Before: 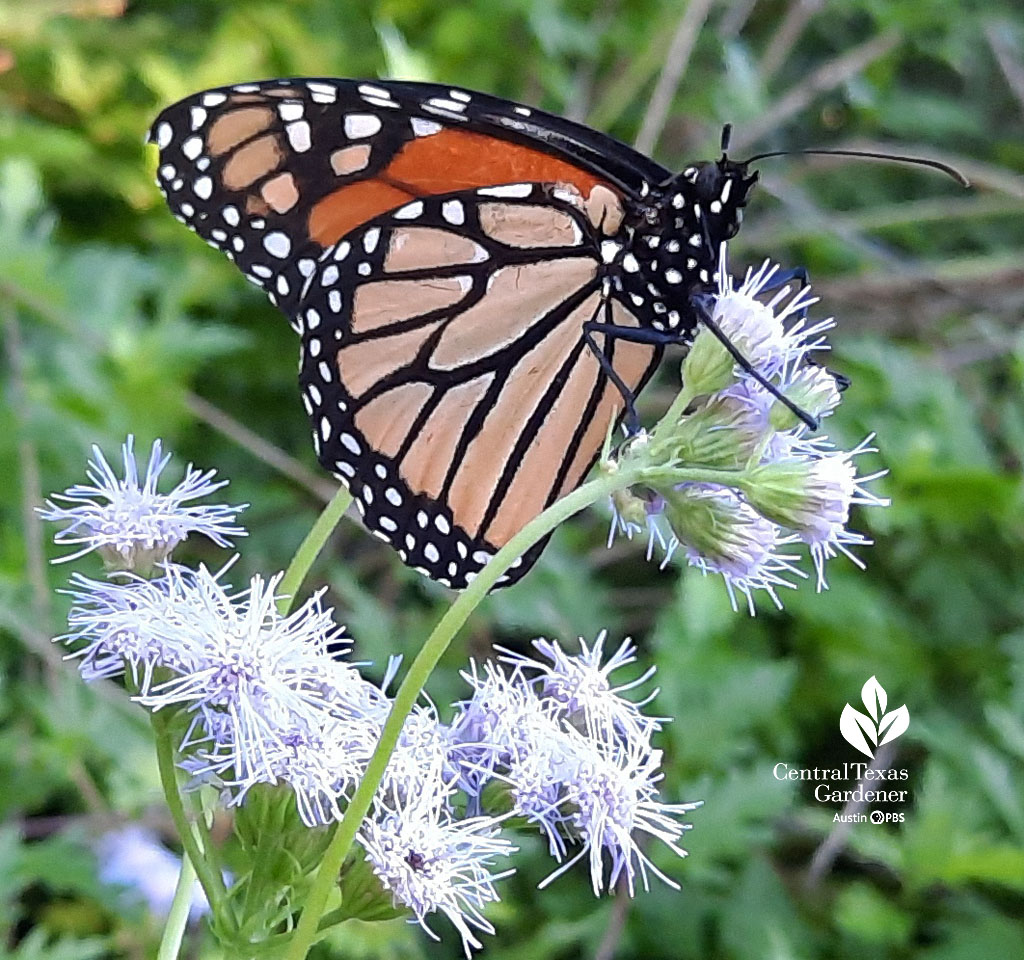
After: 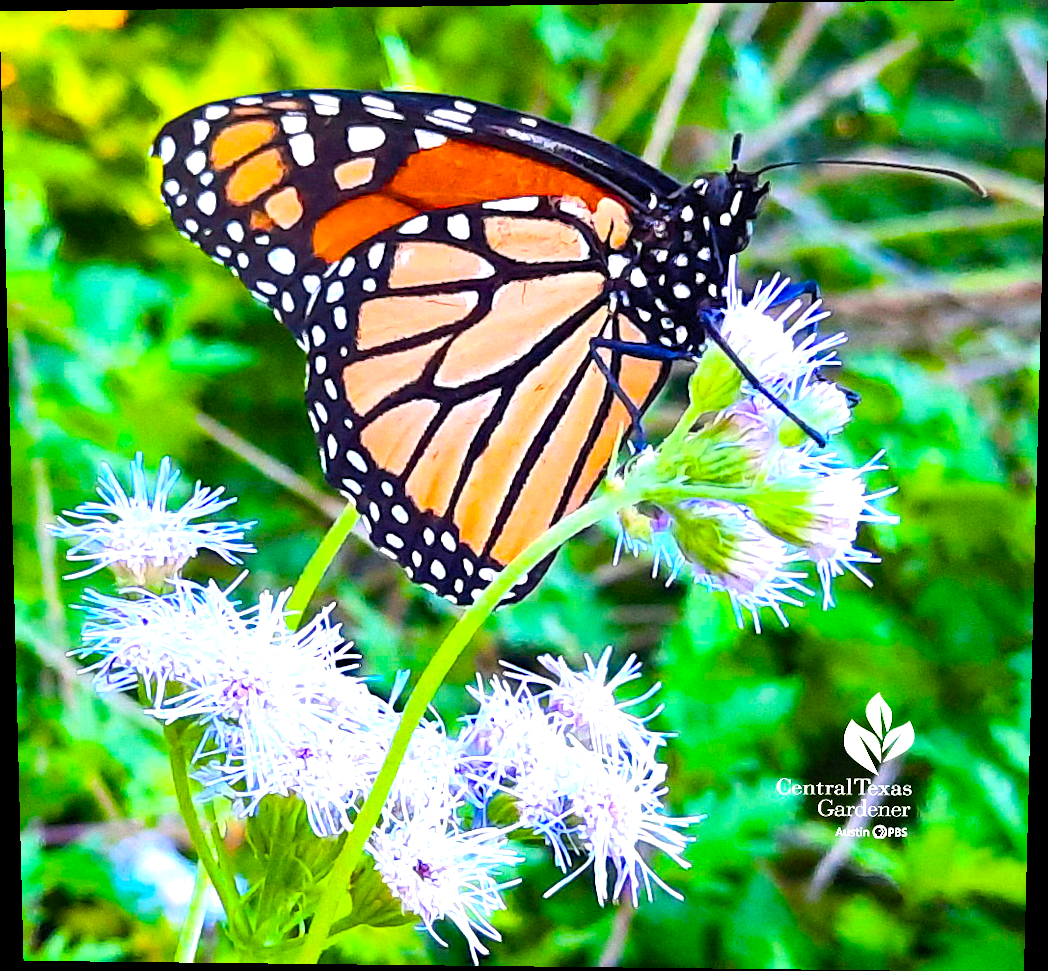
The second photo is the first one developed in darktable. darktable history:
color balance rgb: linear chroma grading › global chroma 20%, perceptual saturation grading › global saturation 65%, perceptual saturation grading › highlights 50%, perceptual saturation grading › shadows 30%, perceptual brilliance grading › global brilliance 12%, perceptual brilliance grading › highlights 15%, global vibrance 20%
contrast brightness saturation: contrast 0.2, brightness 0.15, saturation 0.14
rotate and perspective: lens shift (vertical) 0.048, lens shift (horizontal) -0.024, automatic cropping off
